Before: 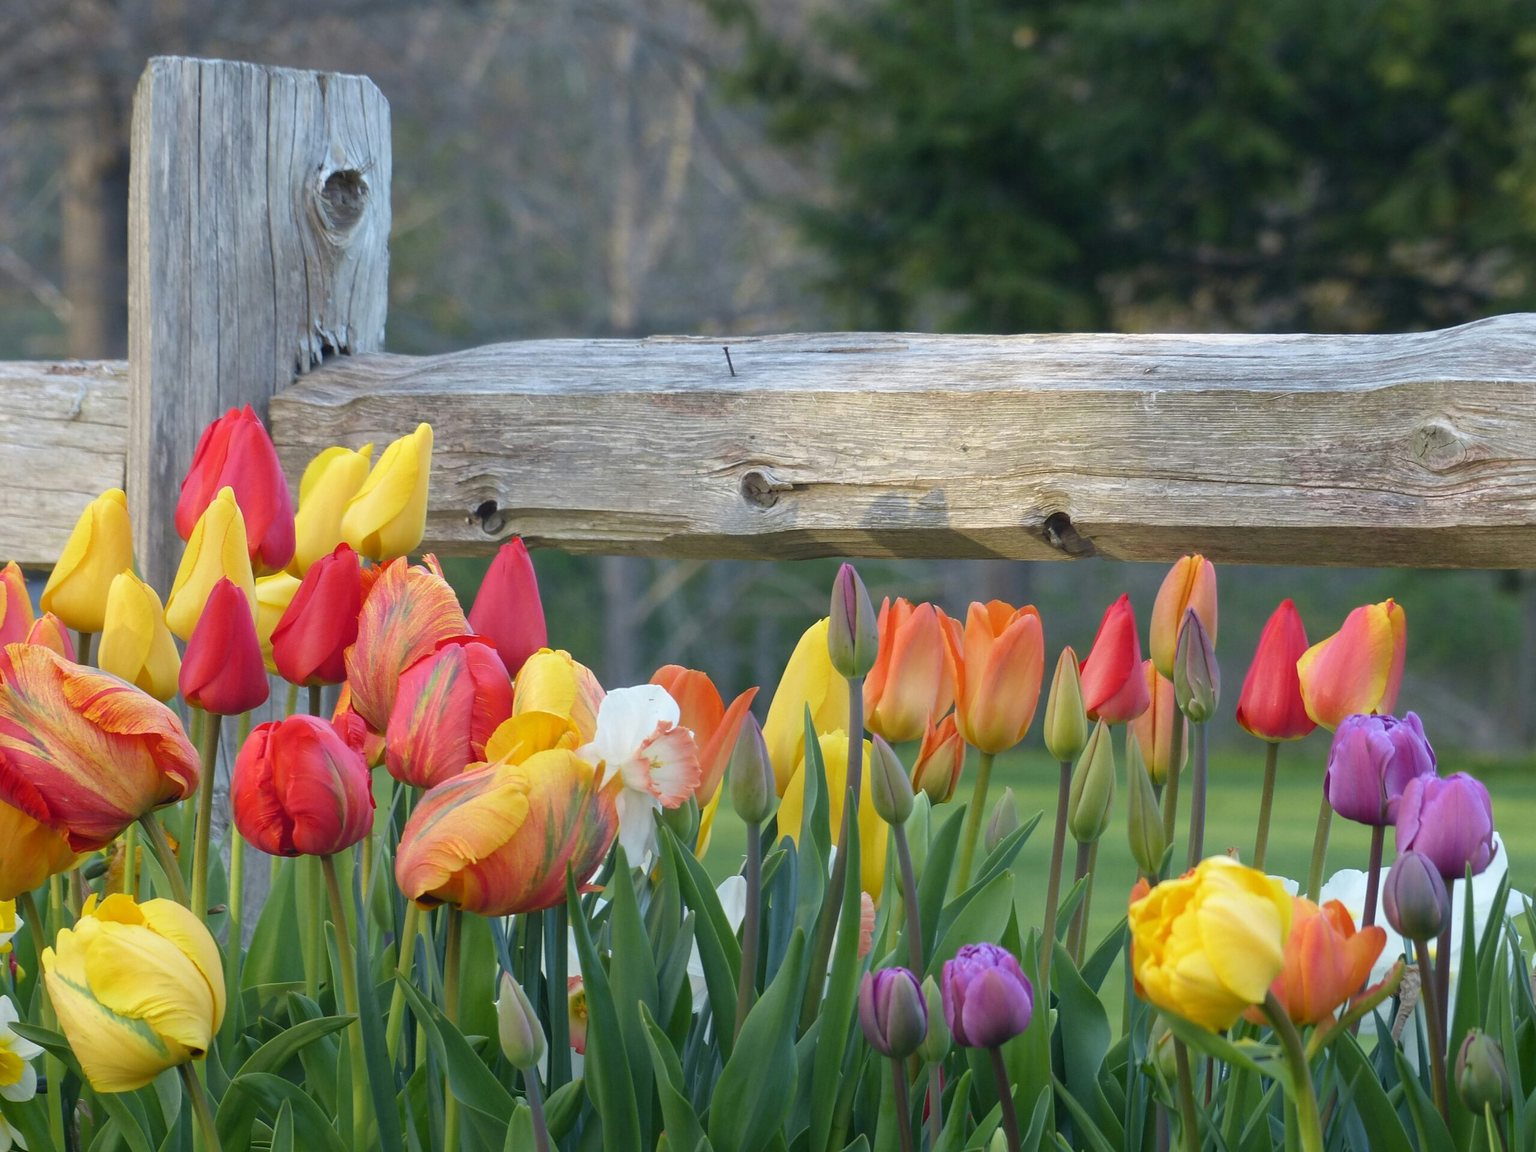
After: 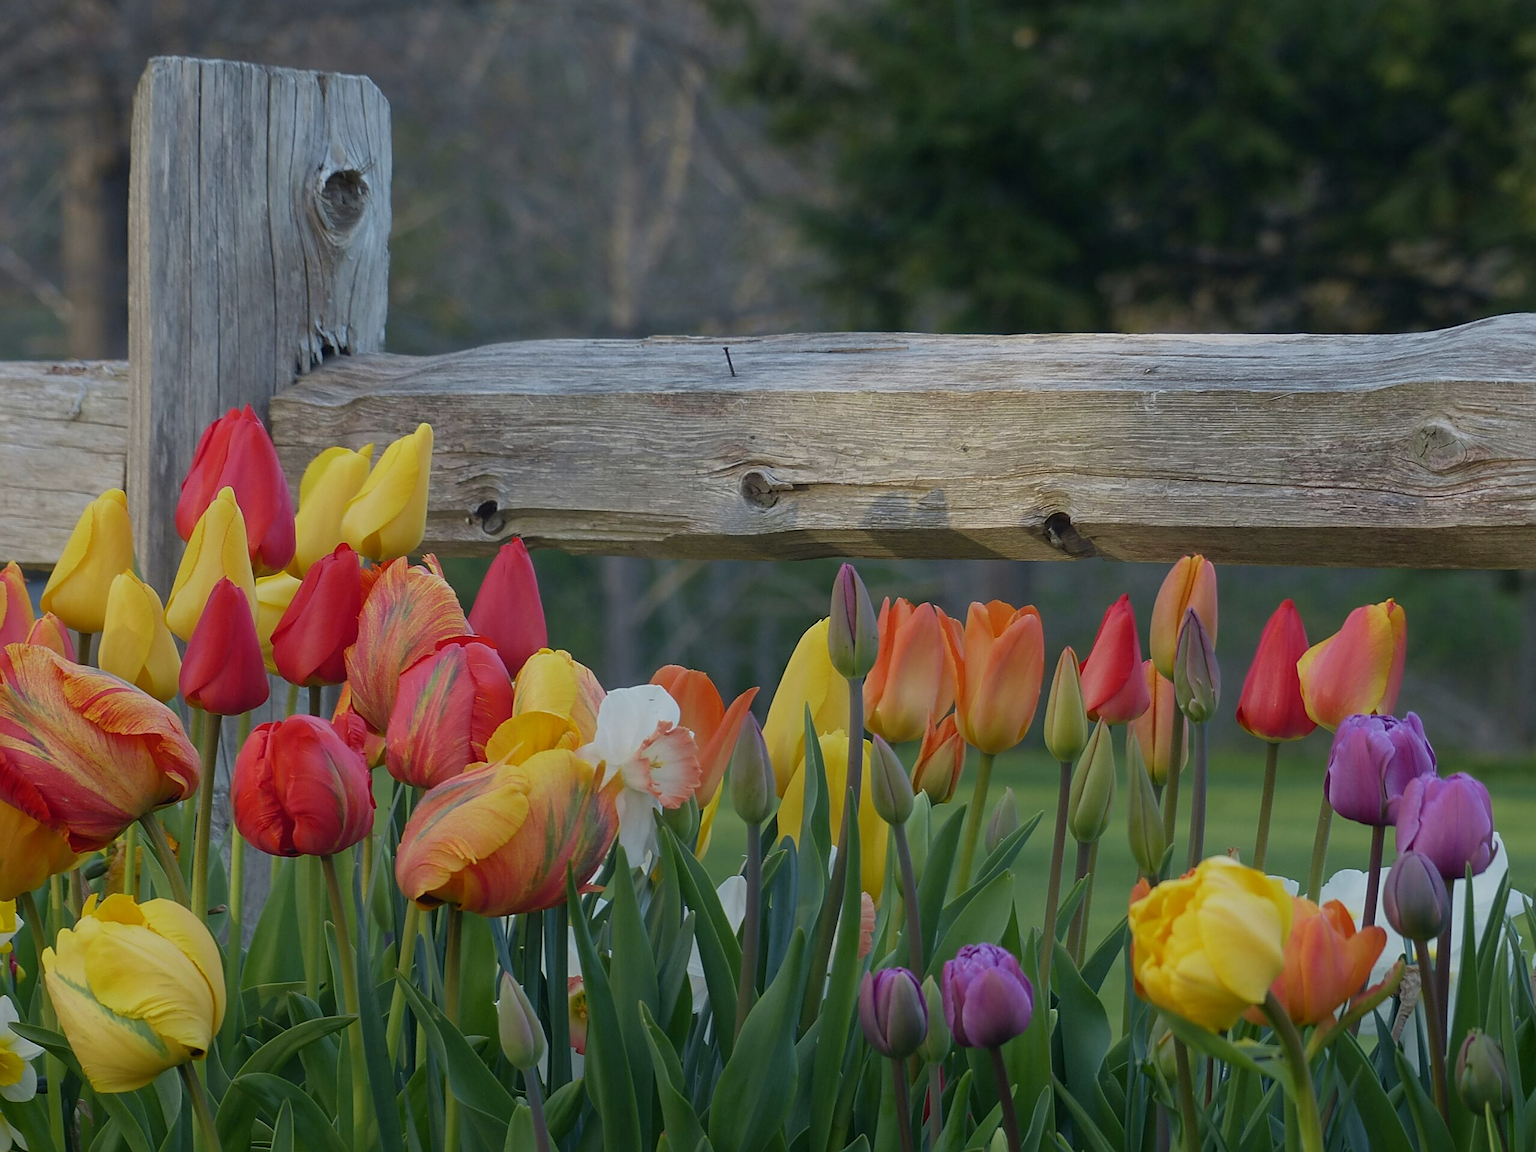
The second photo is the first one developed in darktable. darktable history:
exposure: black level correction 0, exposure -0.83 EV, compensate highlight preservation false
sharpen: on, module defaults
